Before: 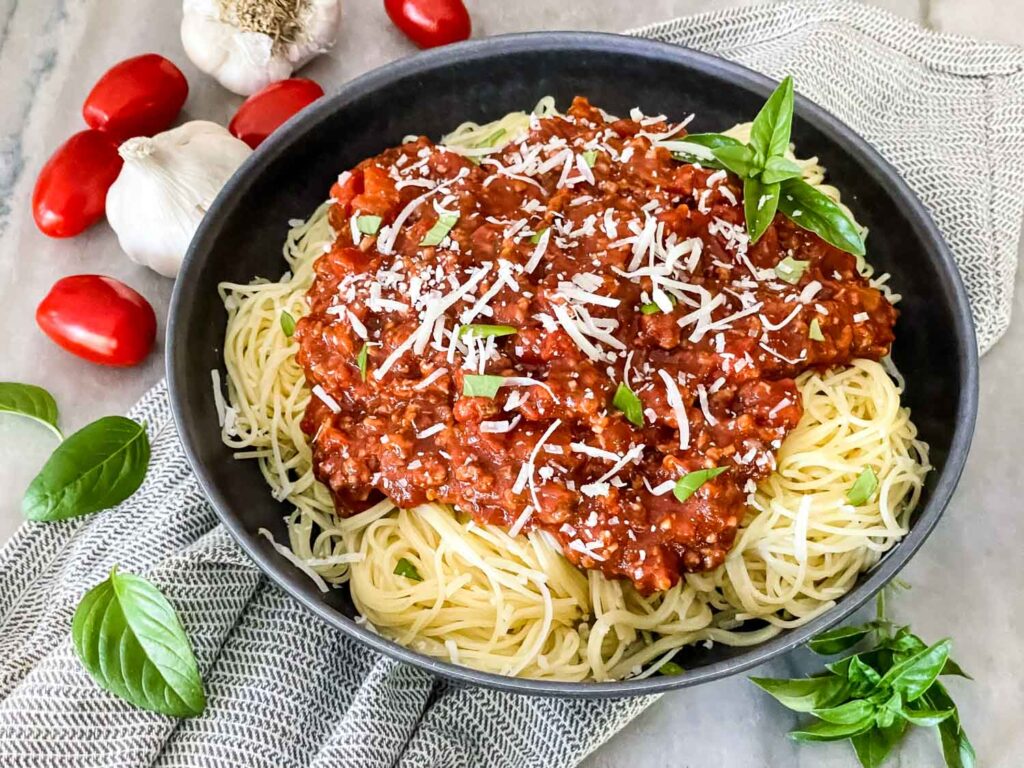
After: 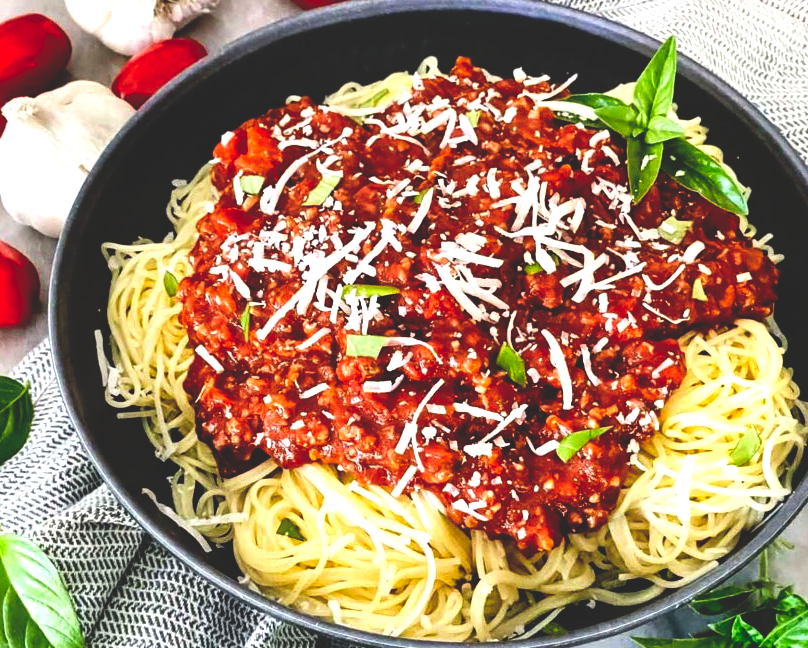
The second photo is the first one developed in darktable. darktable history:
crop: left 11.476%, top 5.301%, right 9.598%, bottom 10.211%
exposure: black level correction 0.001, exposure 0.498 EV, compensate exposure bias true, compensate highlight preservation false
base curve: curves: ch0 [(0, 0.02) (0.083, 0.036) (1, 1)], preserve colors none
